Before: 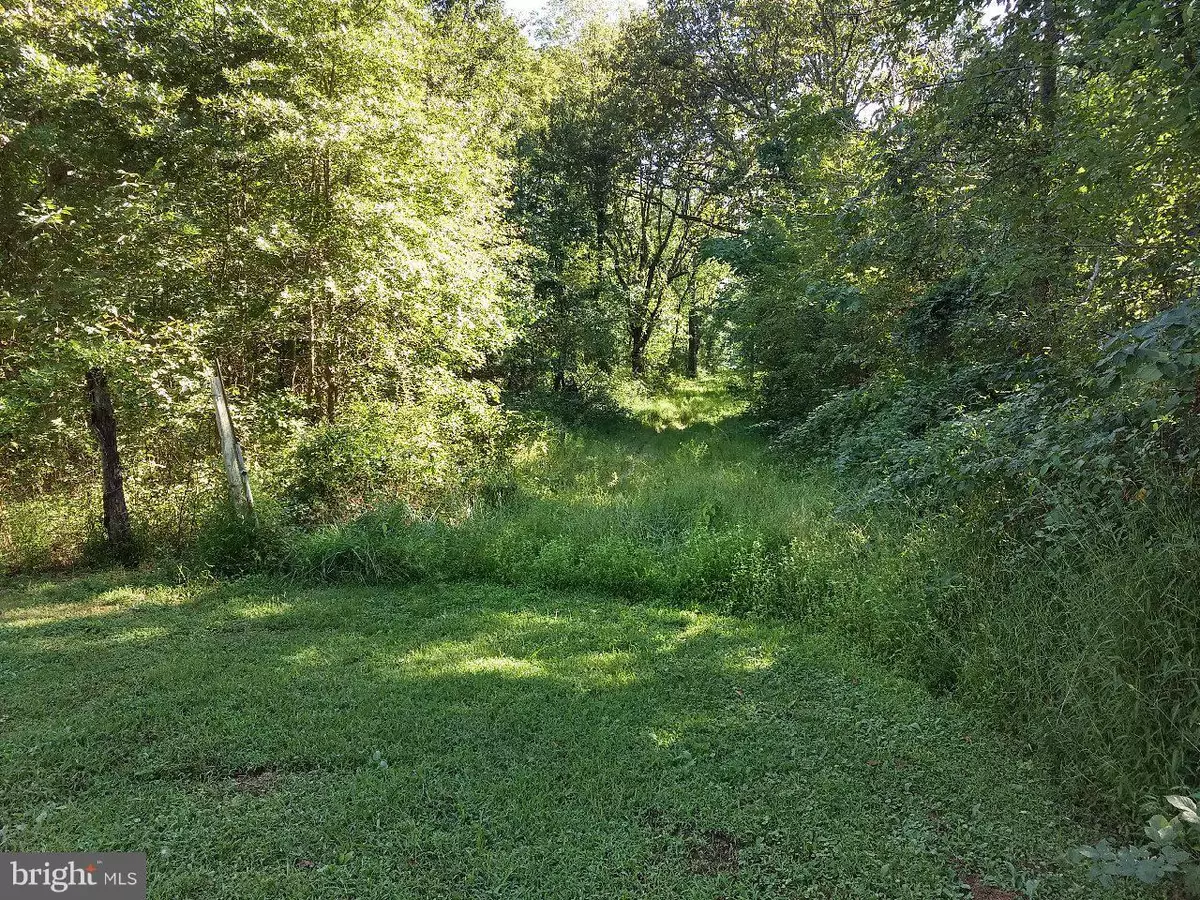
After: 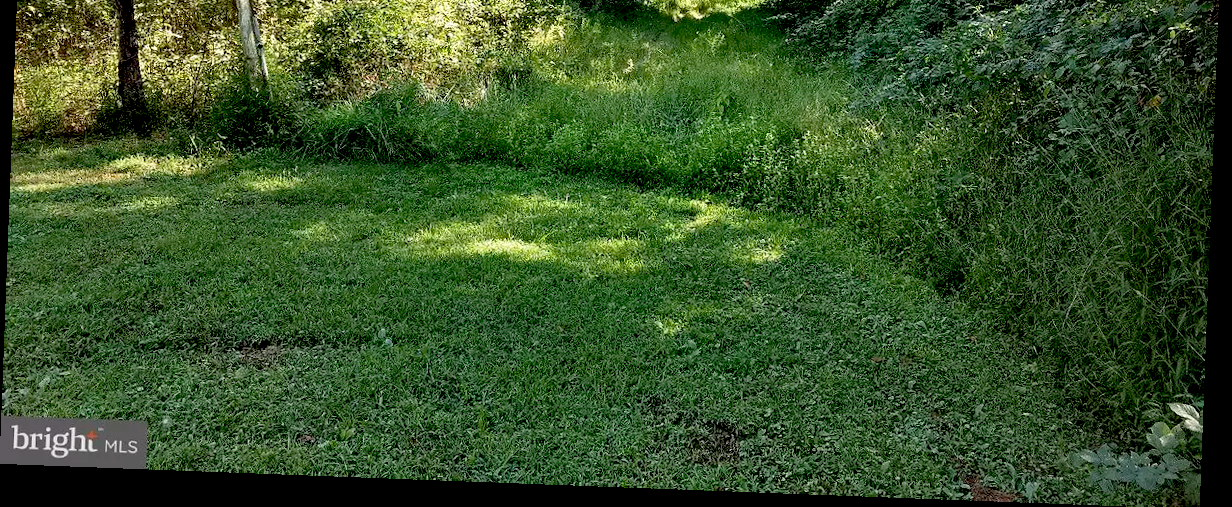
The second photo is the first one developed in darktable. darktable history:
rotate and perspective: rotation 2.17°, automatic cropping off
exposure: black level correction 0.025, exposure 0.182 EV, compensate highlight preservation false
crop and rotate: top 46.237%
